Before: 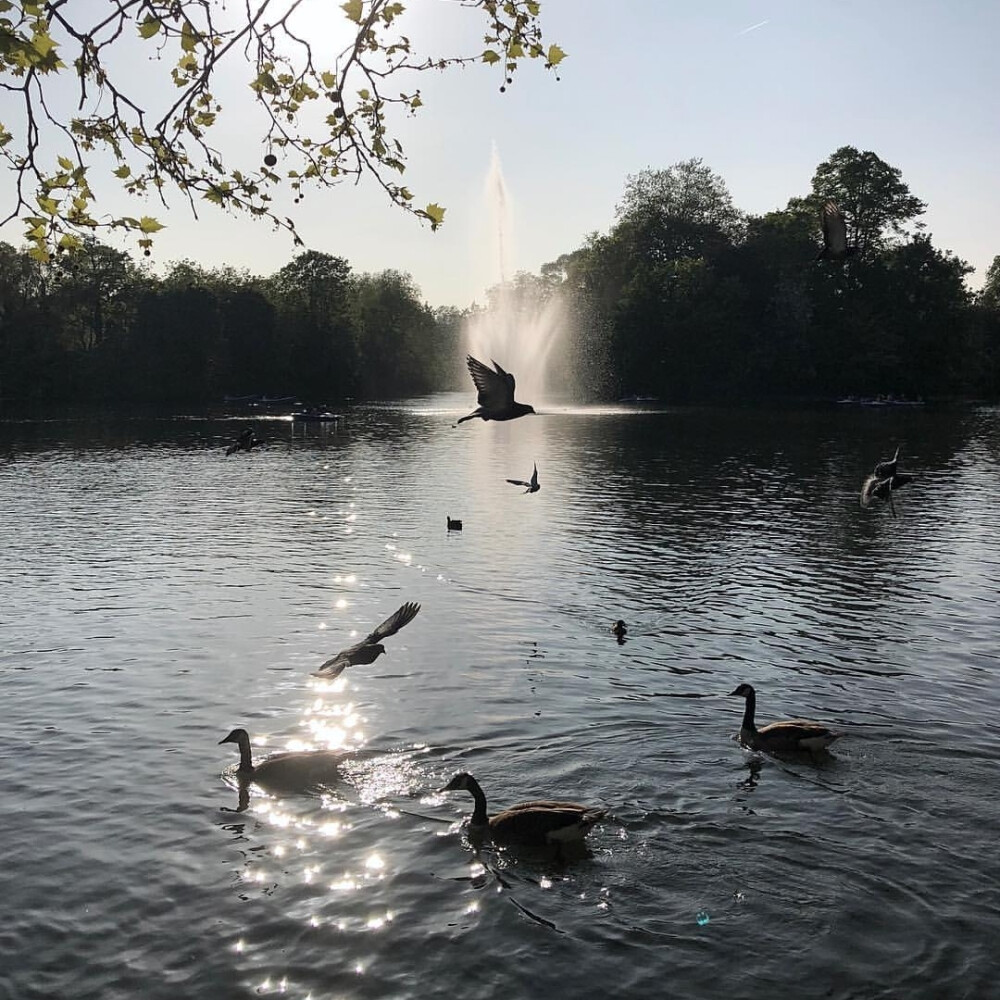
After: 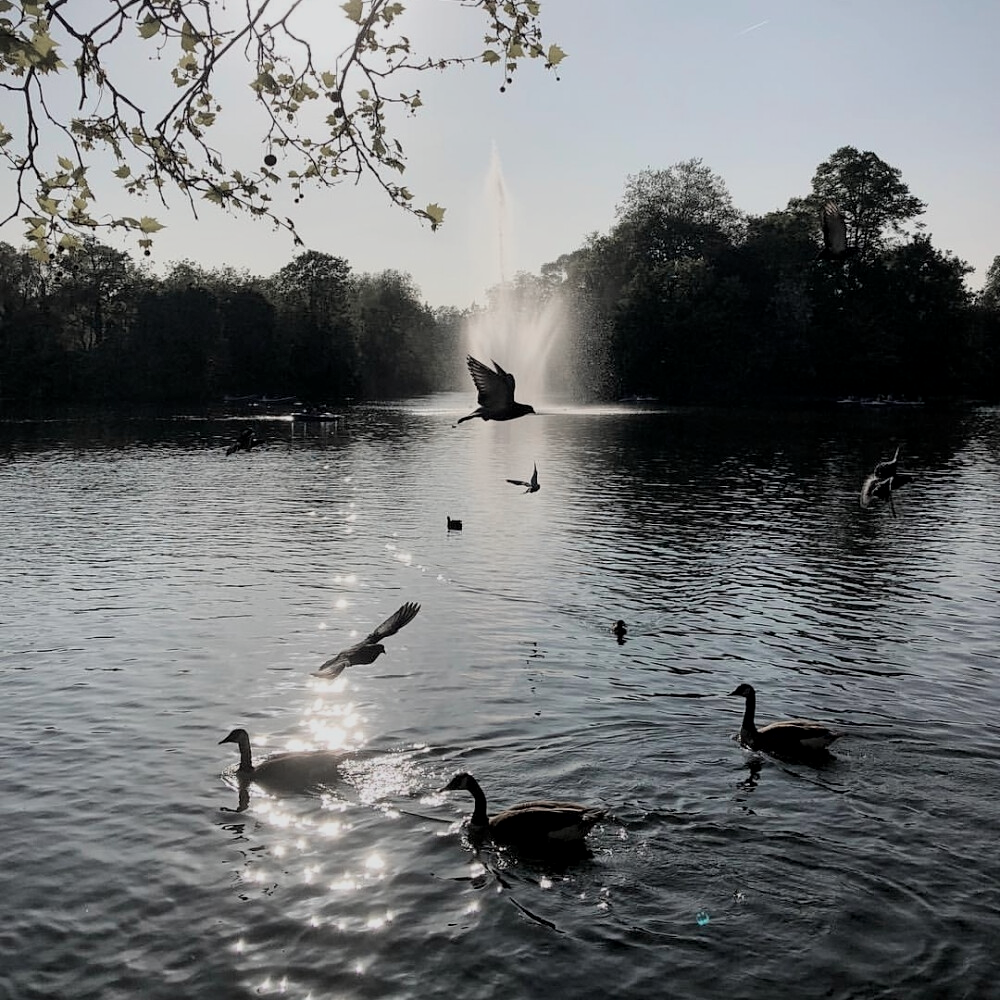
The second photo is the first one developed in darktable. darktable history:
filmic rgb: middle gray luminance 18.35%, black relative exposure -9 EV, white relative exposure 3.75 EV, target black luminance 0%, hardness 4.9, latitude 67.49%, contrast 0.959, highlights saturation mix 19.24%, shadows ↔ highlights balance 22.04%, color science v6 (2022)
color zones: curves: ch0 [(0, 0.5) (0.143, 0.5) (0.286, 0.5) (0.429, 0.504) (0.571, 0.5) (0.714, 0.509) (0.857, 0.5) (1, 0.5)]; ch1 [(0, 0.425) (0.143, 0.425) (0.286, 0.375) (0.429, 0.405) (0.571, 0.5) (0.714, 0.47) (0.857, 0.425) (1, 0.435)]; ch2 [(0, 0.5) (0.143, 0.5) (0.286, 0.5) (0.429, 0.517) (0.571, 0.5) (0.714, 0.51) (0.857, 0.5) (1, 0.5)], mix 101.29%
local contrast: mode bilateral grid, contrast 19, coarseness 50, detail 120%, midtone range 0.2
